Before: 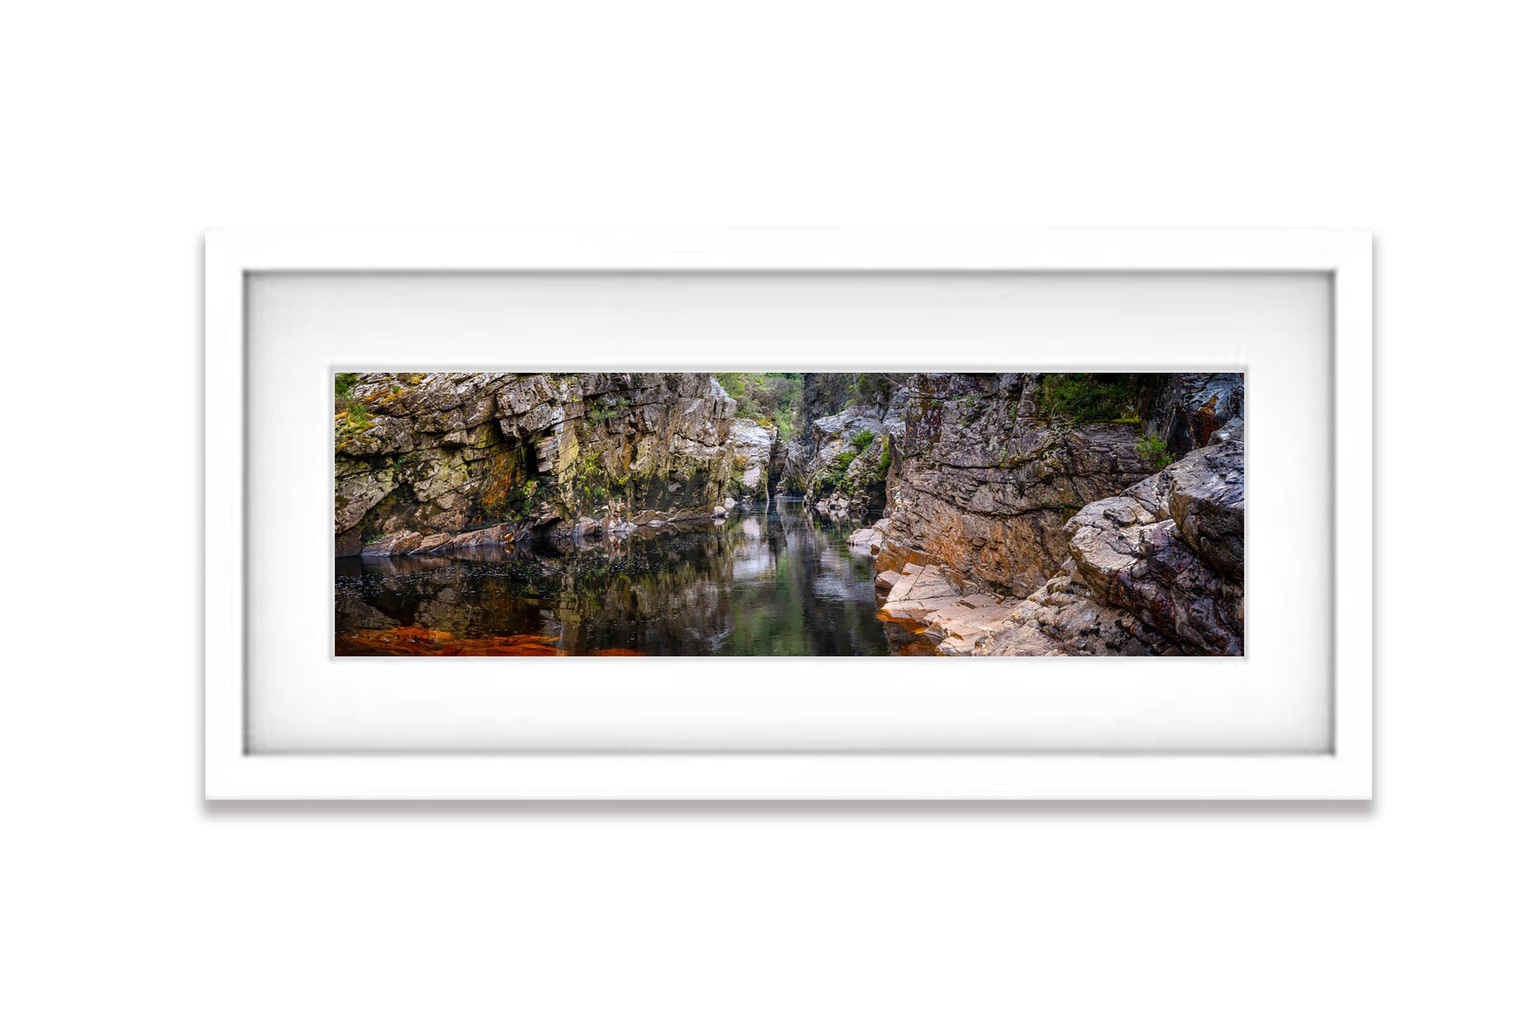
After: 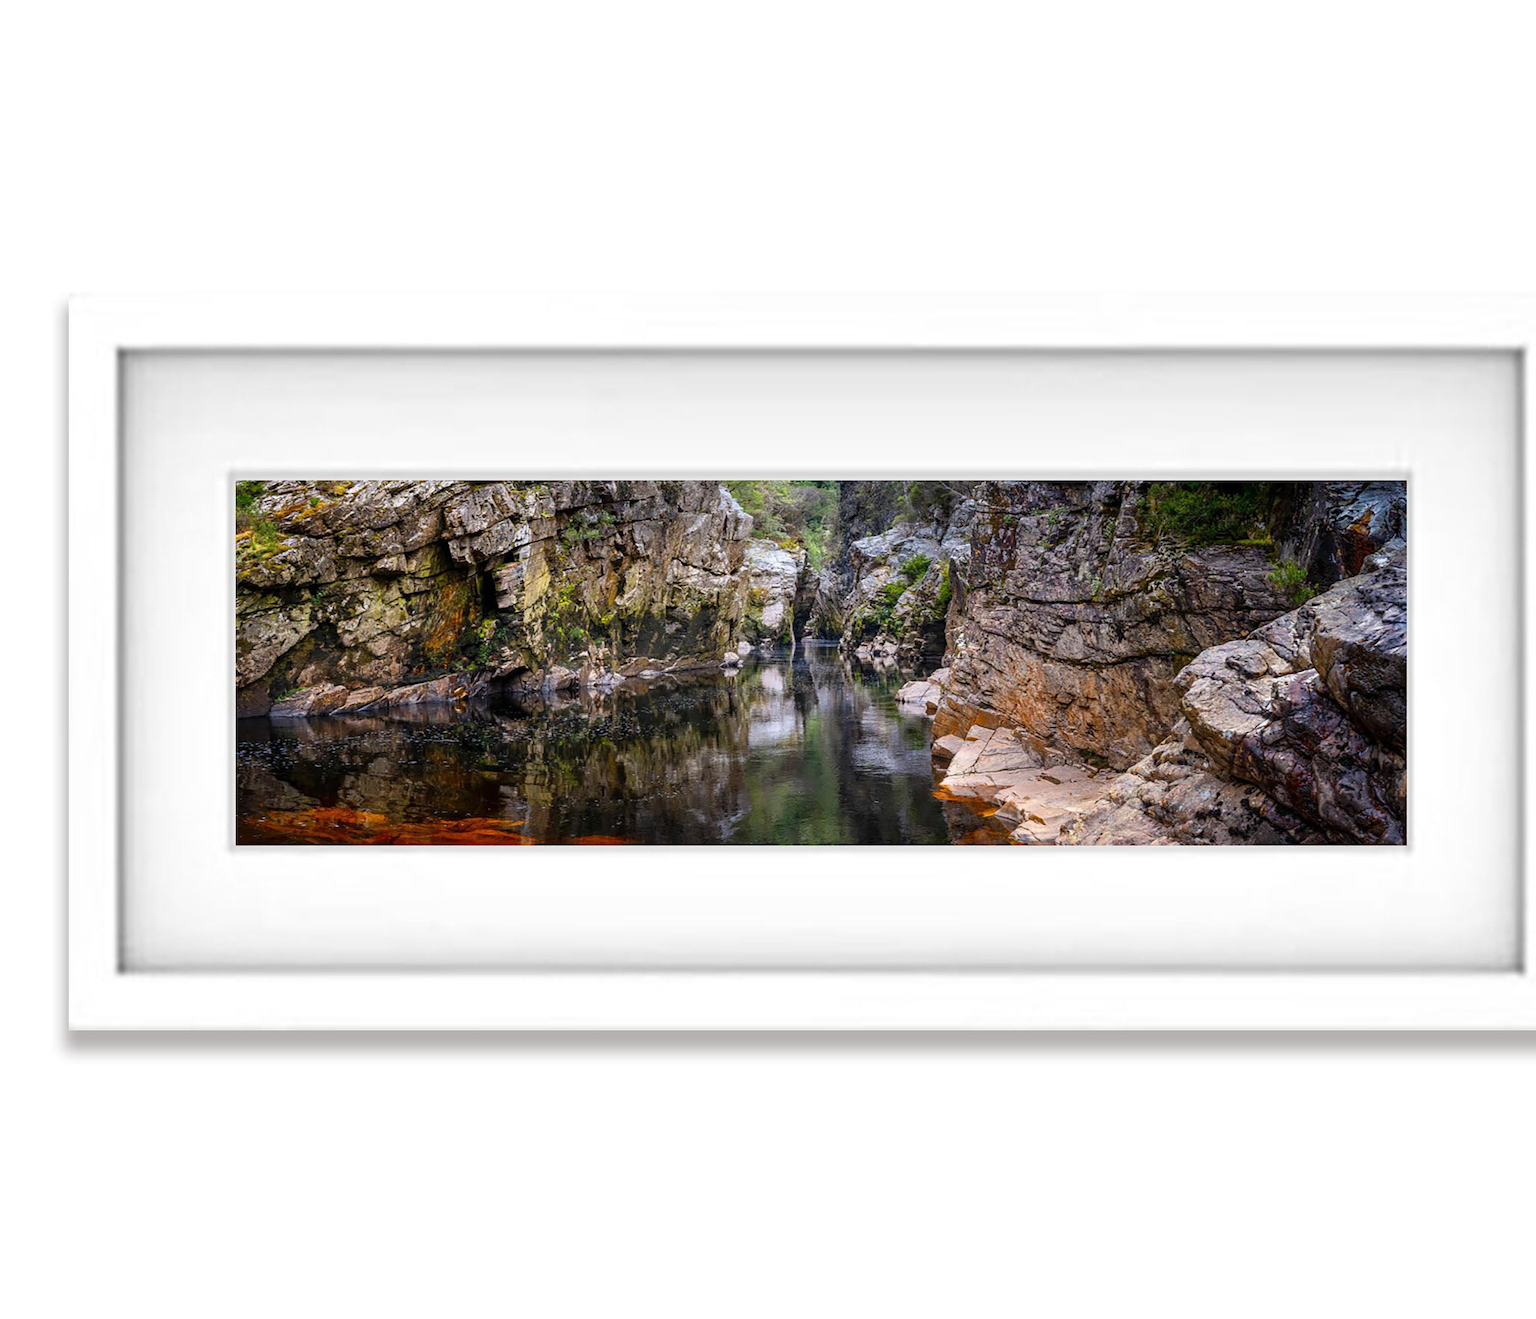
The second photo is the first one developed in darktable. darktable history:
crop: left 9.903%, right 12.457%
